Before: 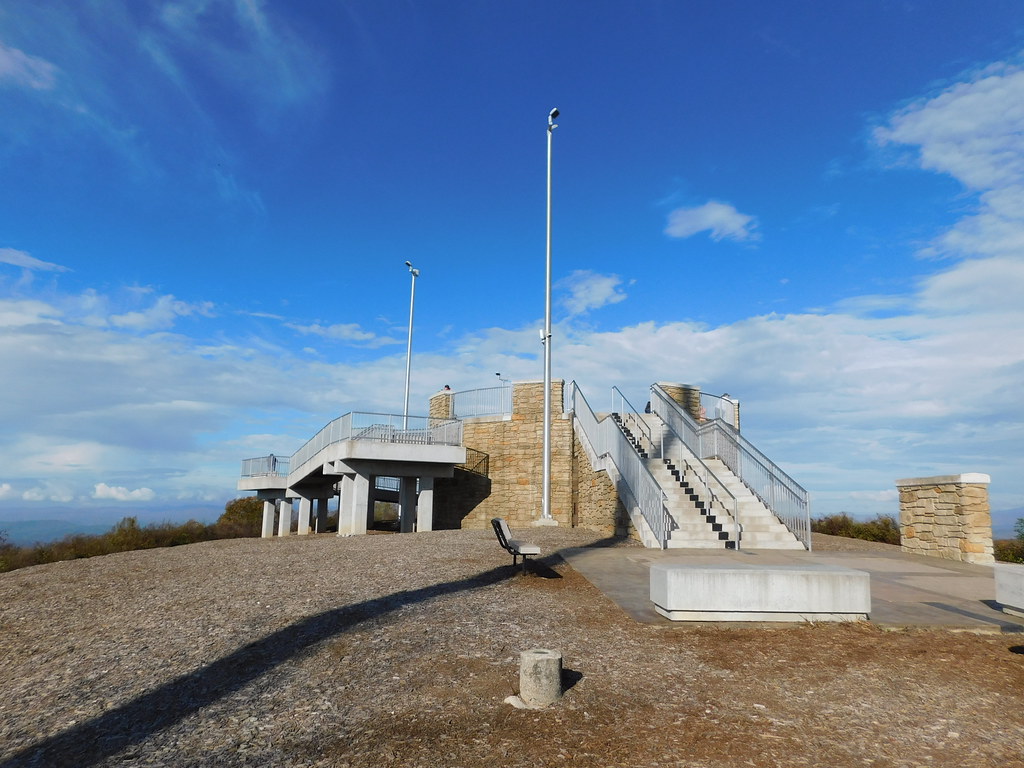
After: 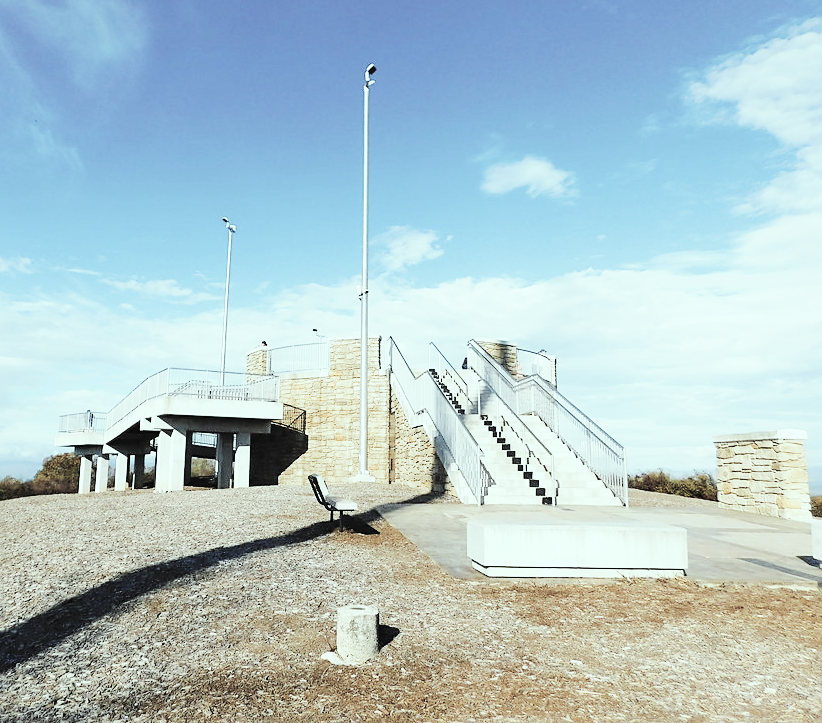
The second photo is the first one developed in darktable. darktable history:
base curve: curves: ch0 [(0, 0) (0, 0) (0.002, 0.001) (0.008, 0.003) (0.019, 0.011) (0.037, 0.037) (0.064, 0.11) (0.102, 0.232) (0.152, 0.379) (0.216, 0.524) (0.296, 0.665) (0.394, 0.789) (0.512, 0.881) (0.651, 0.945) (0.813, 0.986) (1, 1)], preserve colors none
crop and rotate: left 17.959%, top 5.771%, right 1.742%
color correction: highlights a* -6.69, highlights b* 0.49
sharpen: radius 1.864, amount 0.398, threshold 1.271
contrast brightness saturation: brightness 0.18, saturation -0.5
exposure: compensate highlight preservation false
